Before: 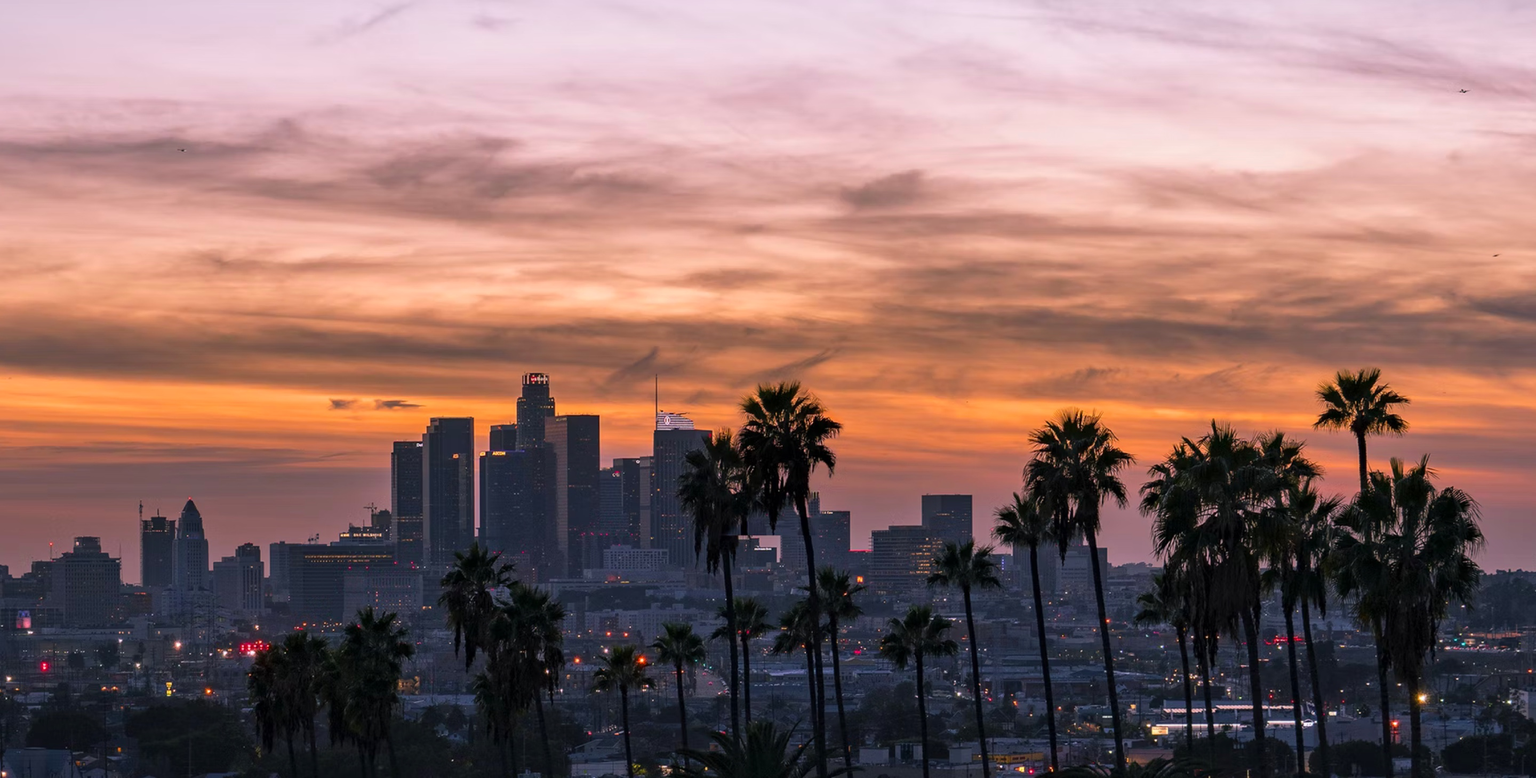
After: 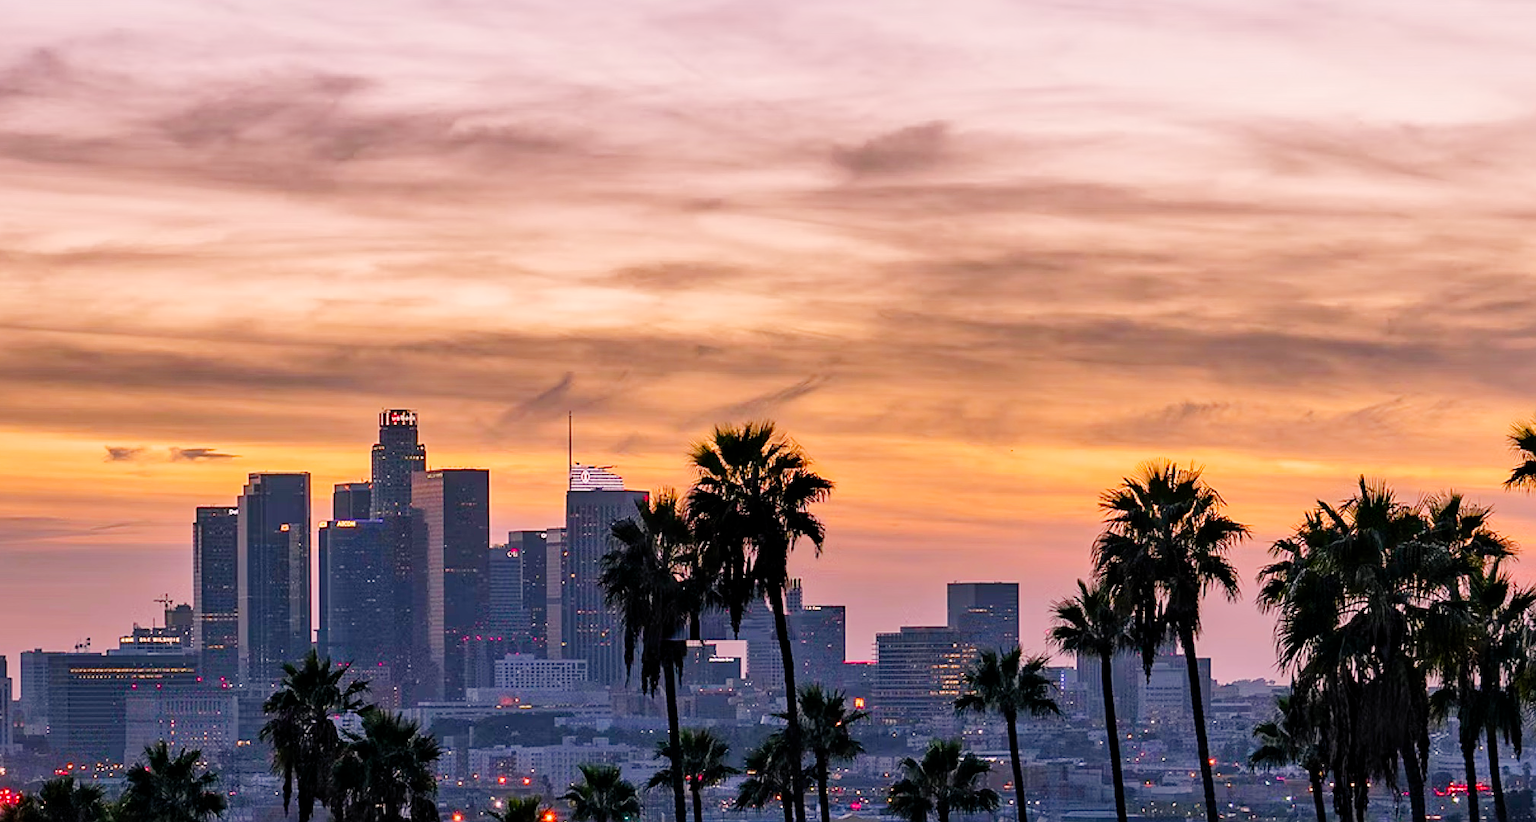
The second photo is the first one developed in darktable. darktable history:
exposure: black level correction 0, exposure 1.762 EV, compensate highlight preservation false
shadows and highlights: shadows 12.65, white point adjustment 1.15, soften with gaussian
crop and rotate: left 16.651%, top 10.917%, right 12.985%, bottom 14.621%
sharpen: on, module defaults
levels: white 99.92%, levels [0, 0.48, 0.961]
color correction: highlights a* 3.25, highlights b* 2.15, saturation 1.21
filmic rgb: middle gray luminance 29.76%, black relative exposure -9.03 EV, white relative exposure 6.99 EV, threshold 3.04 EV, target black luminance 0%, hardness 2.97, latitude 1.12%, contrast 0.962, highlights saturation mix 4.54%, shadows ↔ highlights balance 11.55%, add noise in highlights 0.001, preserve chrominance no, color science v3 (2019), use custom middle-gray values true, contrast in highlights soft, enable highlight reconstruction true
